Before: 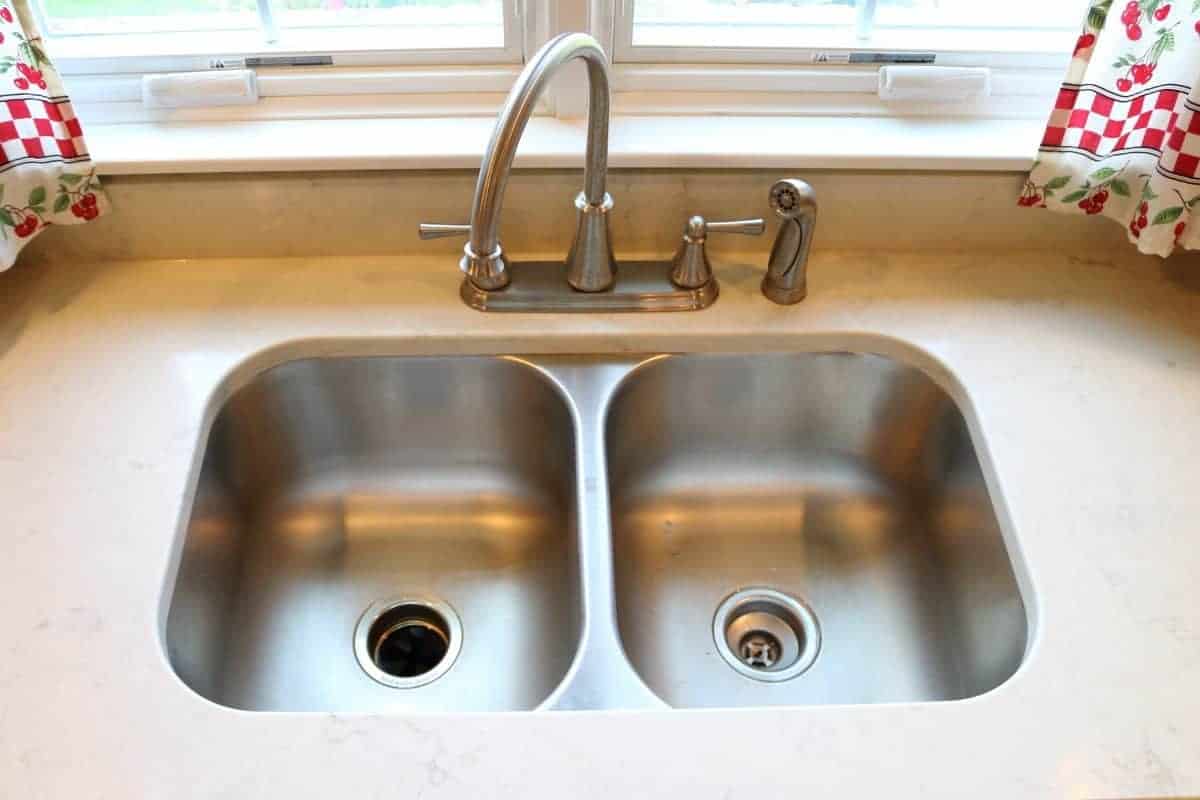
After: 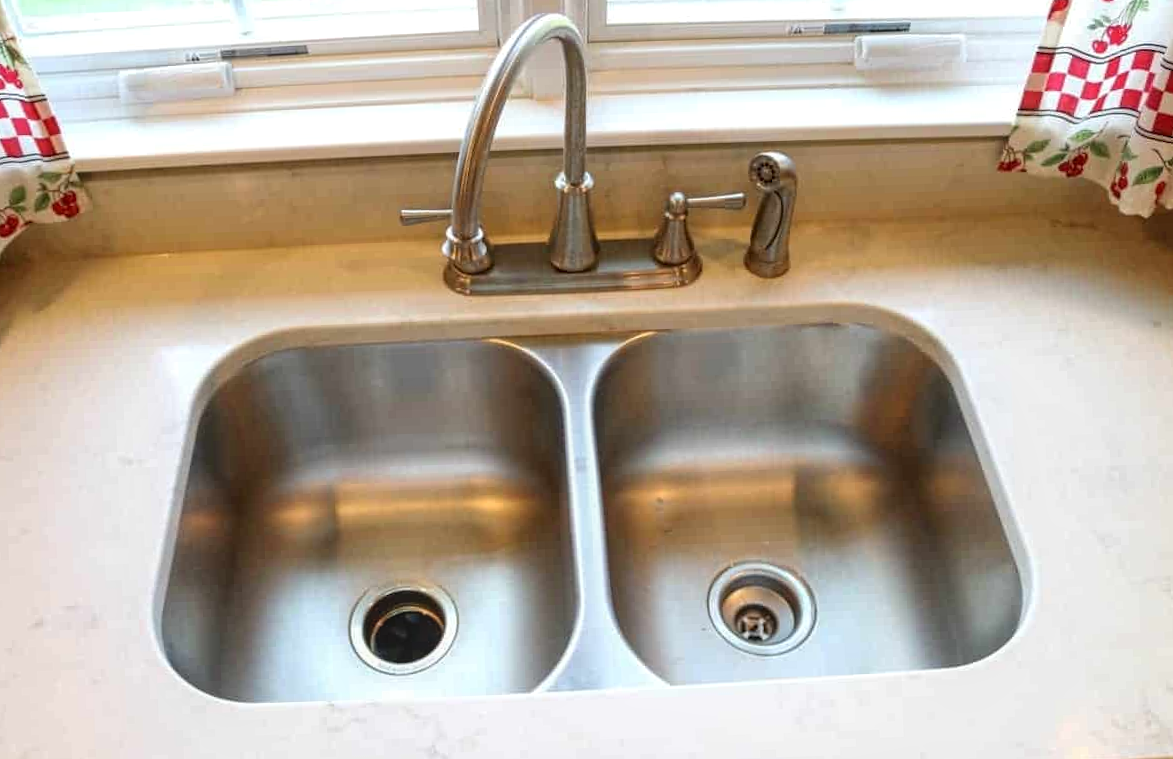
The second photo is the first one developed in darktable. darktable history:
rotate and perspective: rotation -2°, crop left 0.022, crop right 0.978, crop top 0.049, crop bottom 0.951
local contrast: on, module defaults
contrast equalizer: y [[0.5, 0.5, 0.472, 0.5, 0.5, 0.5], [0.5 ×6], [0.5 ×6], [0 ×6], [0 ×6]]
